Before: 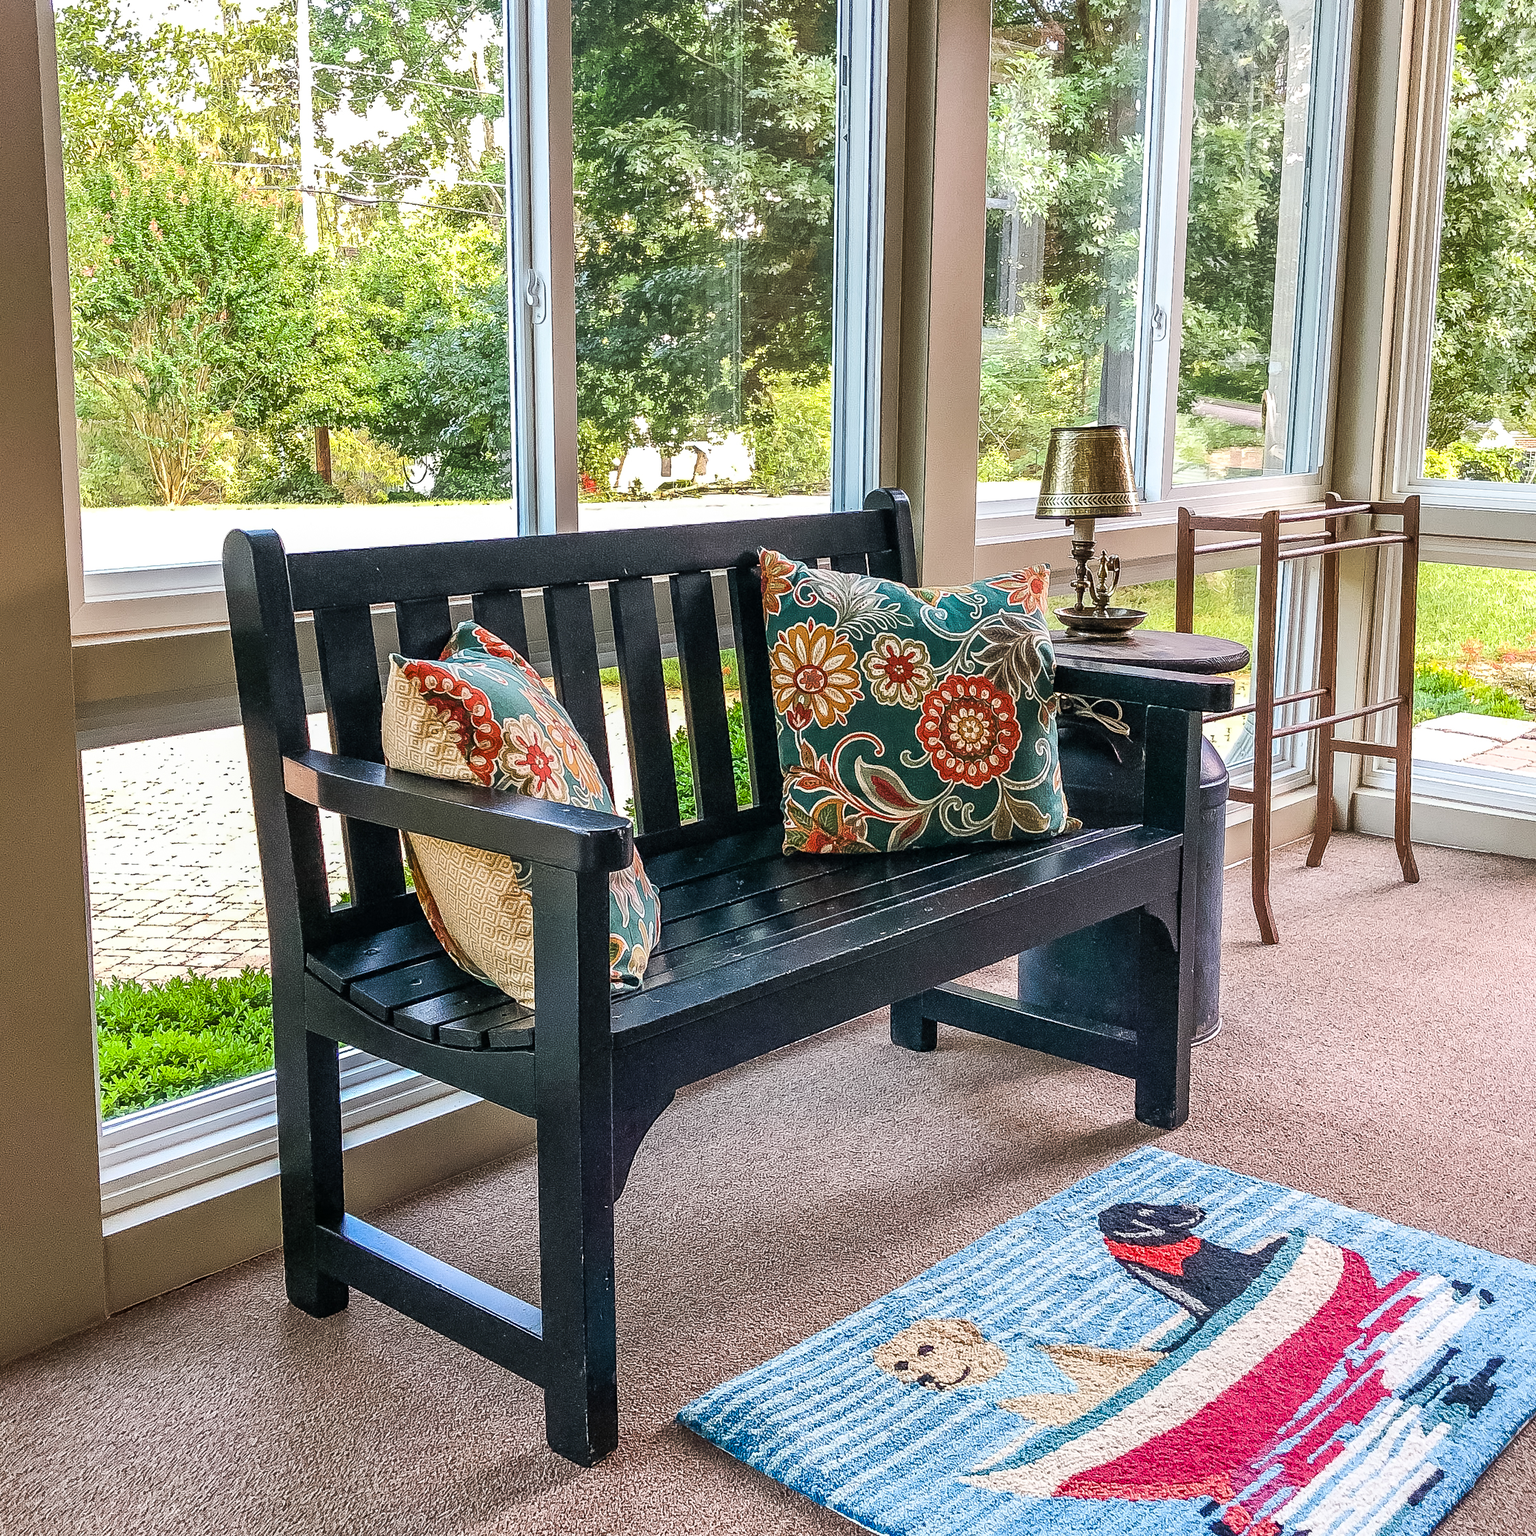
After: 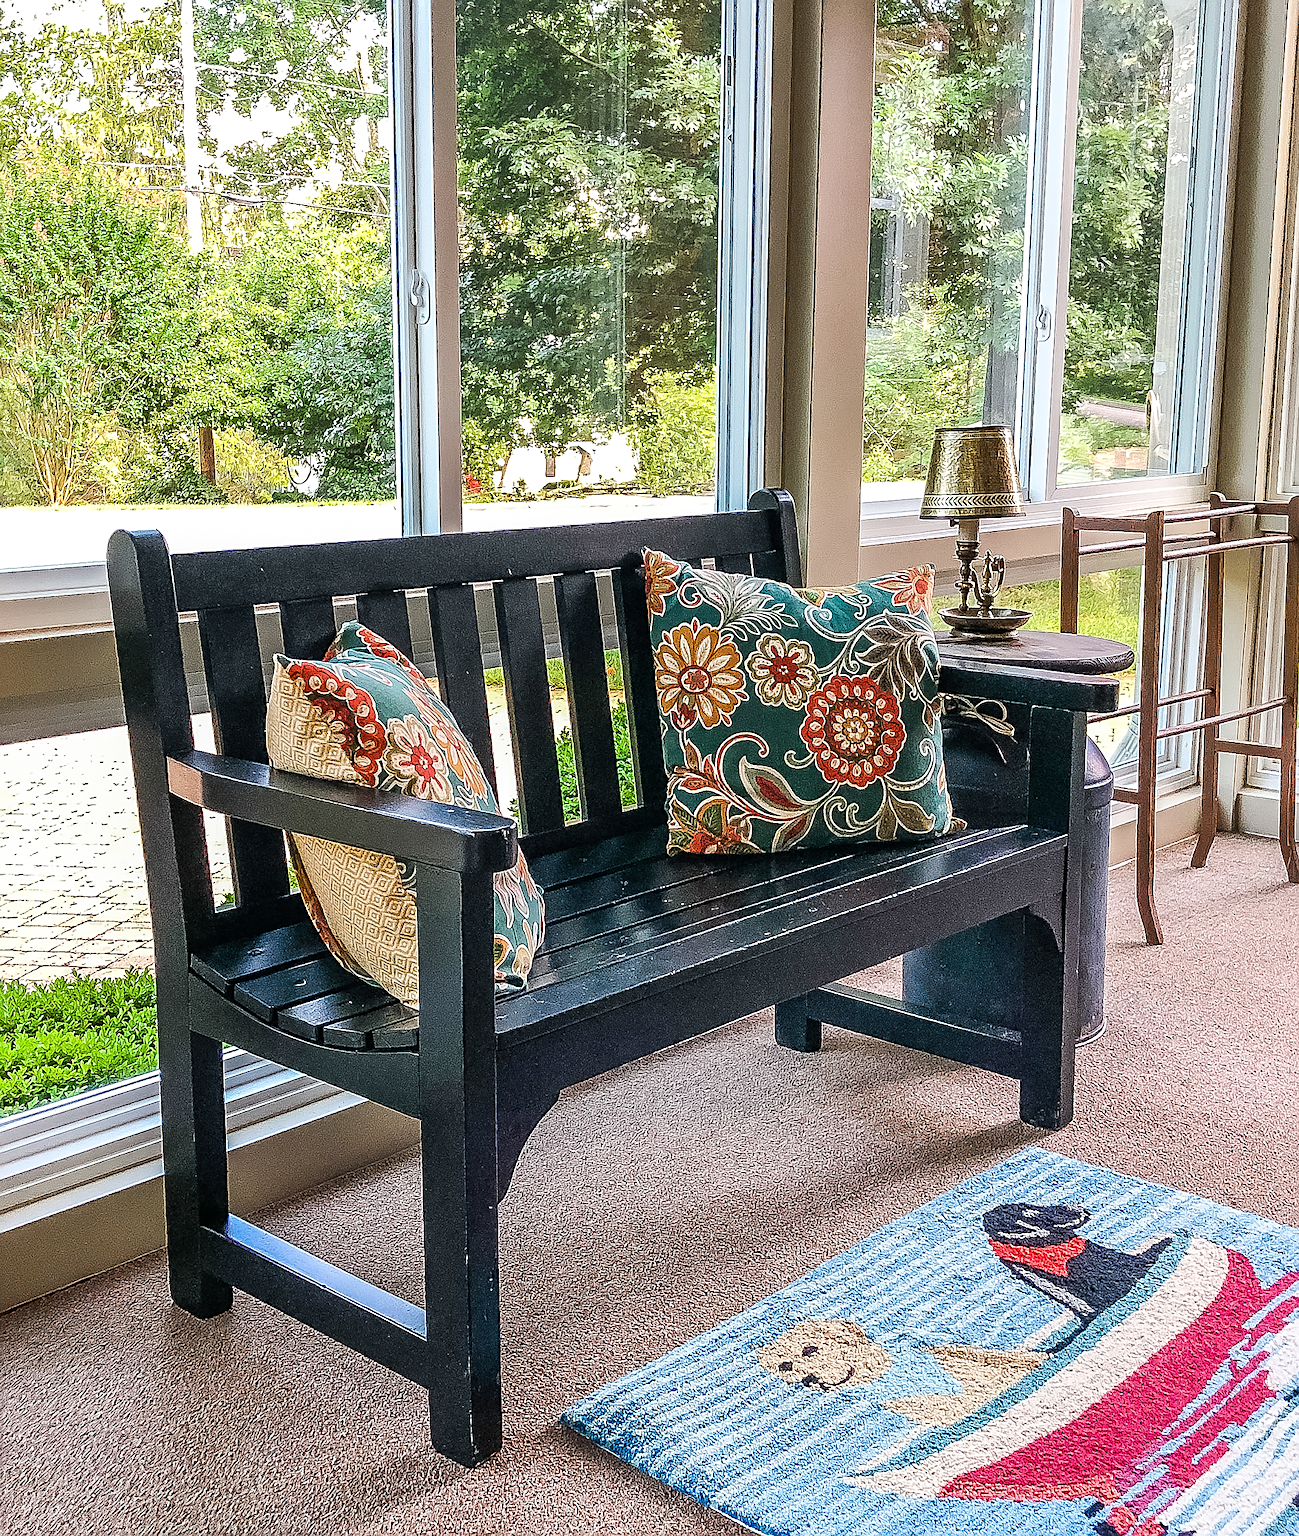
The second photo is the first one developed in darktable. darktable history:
sharpen: on, module defaults
crop: left 7.562%, right 7.851%
